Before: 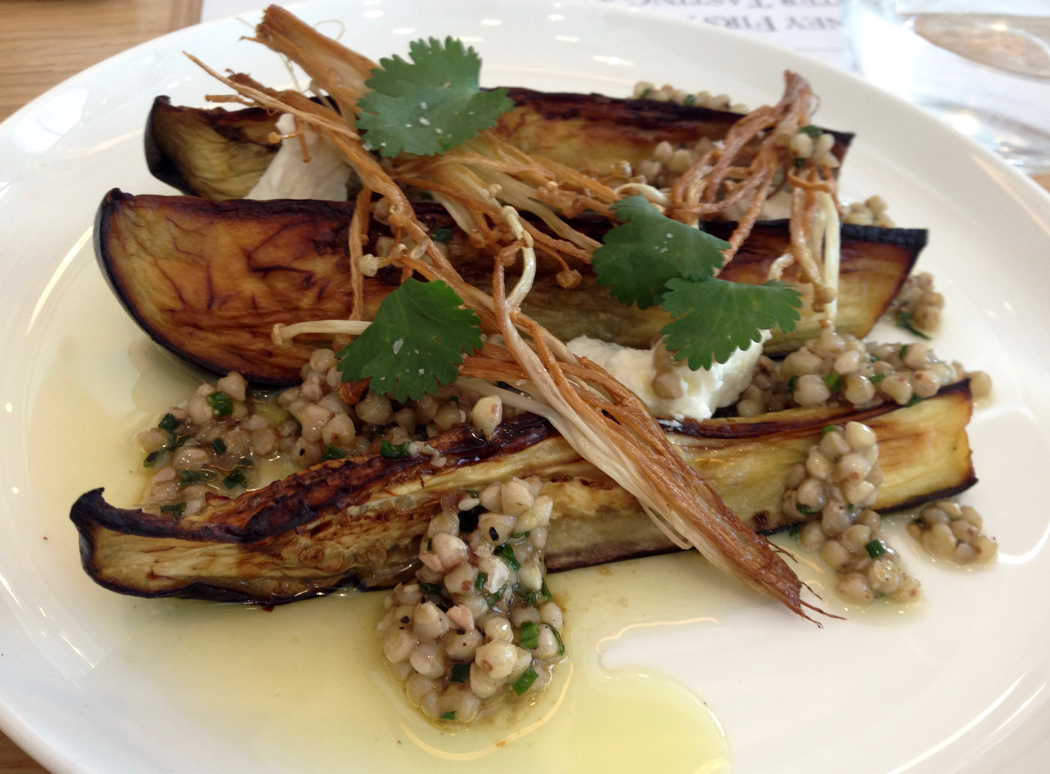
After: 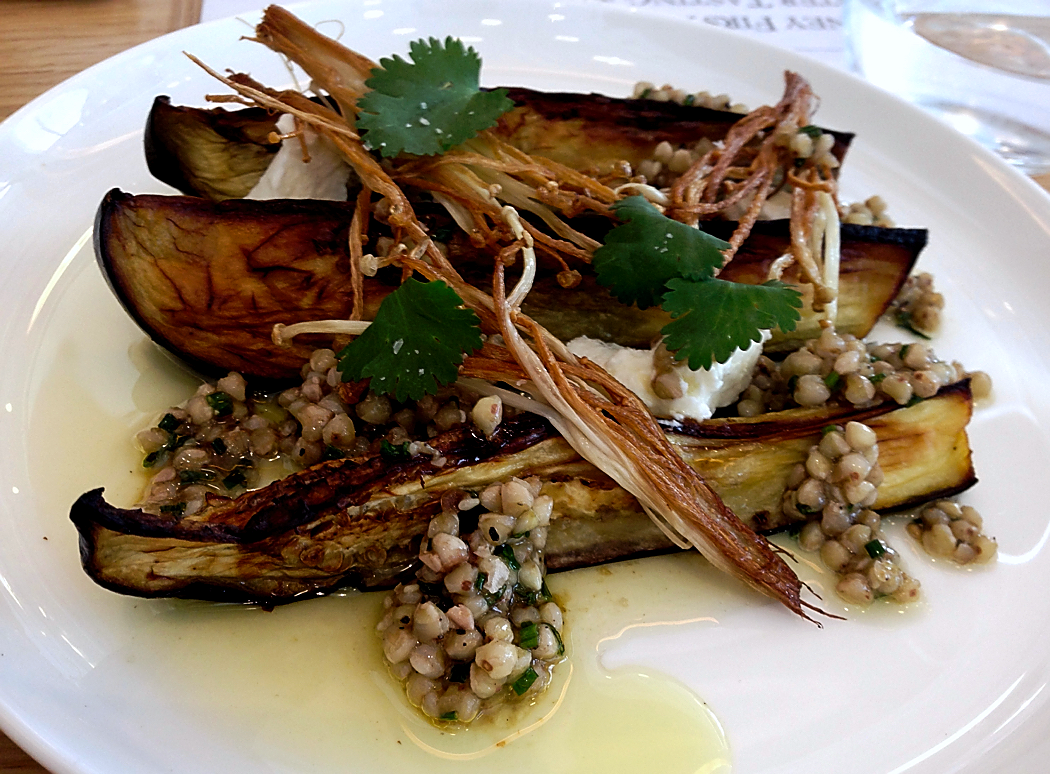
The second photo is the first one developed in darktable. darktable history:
sharpen: radius 1.4, amount 1.25, threshold 0.7
color calibration: illuminant as shot in camera, x 0.358, y 0.373, temperature 4628.91 K
exposure: black level correction 0.012, compensate highlight preservation false
tone curve: curves: ch0 [(0, 0) (0.003, 0.008) (0.011, 0.011) (0.025, 0.014) (0.044, 0.021) (0.069, 0.029) (0.1, 0.042) (0.136, 0.06) (0.177, 0.09) (0.224, 0.126) (0.277, 0.177) (0.335, 0.243) (0.399, 0.31) (0.468, 0.388) (0.543, 0.484) (0.623, 0.585) (0.709, 0.683) (0.801, 0.775) (0.898, 0.873) (1, 1)], preserve colors none
